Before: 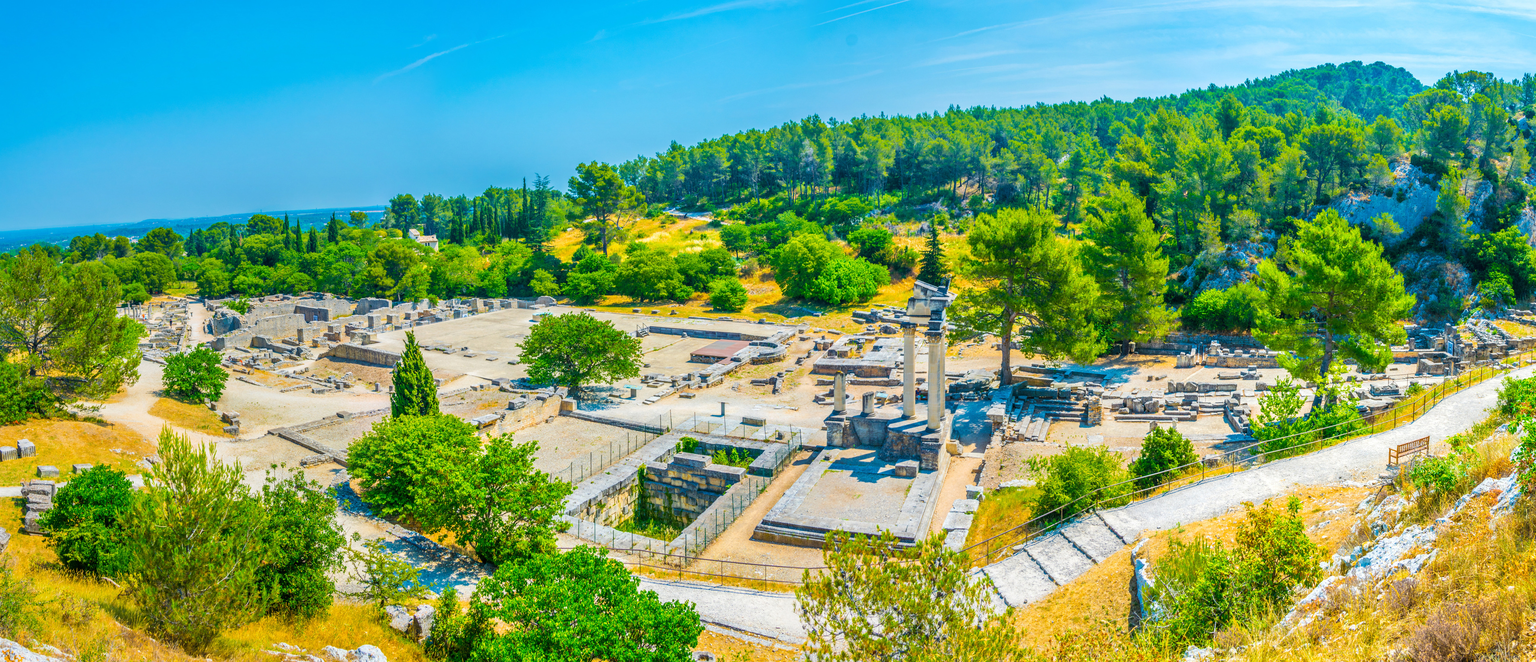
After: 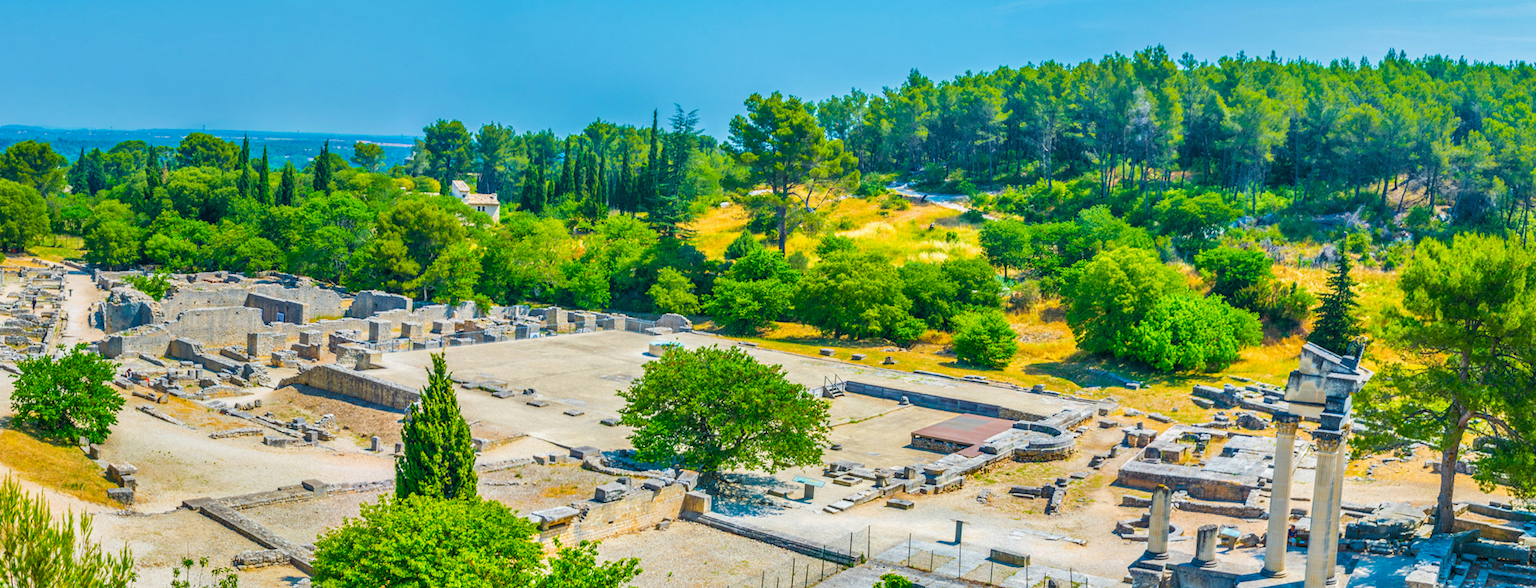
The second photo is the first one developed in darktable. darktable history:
shadows and highlights: shadows 22.7, highlights -48.71, soften with gaussian
crop and rotate: angle -4.99°, left 2.122%, top 6.945%, right 27.566%, bottom 30.519%
